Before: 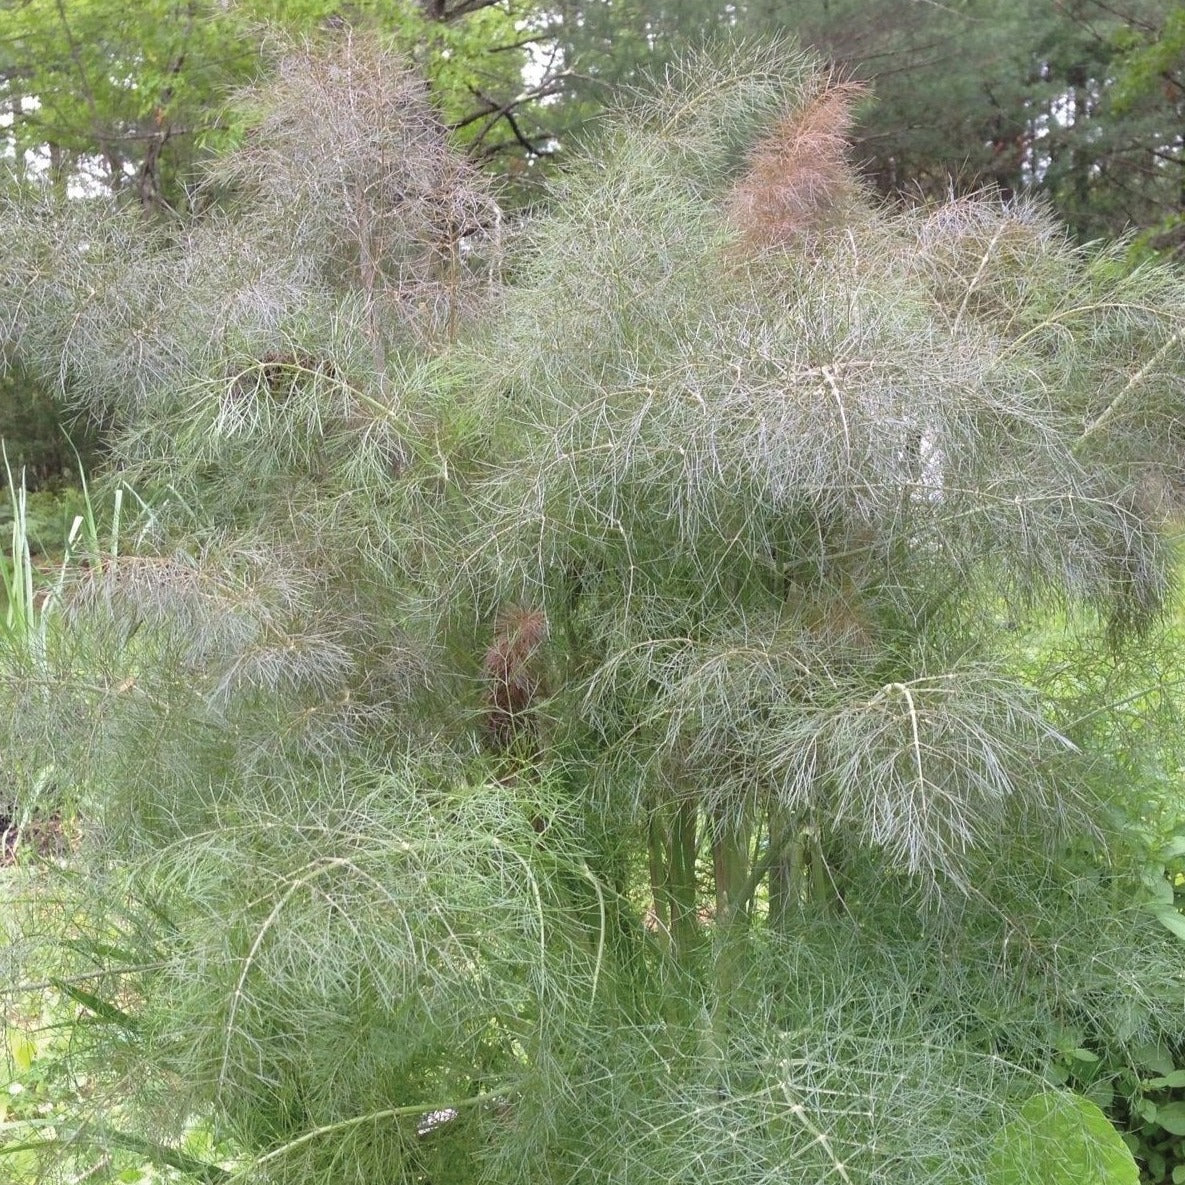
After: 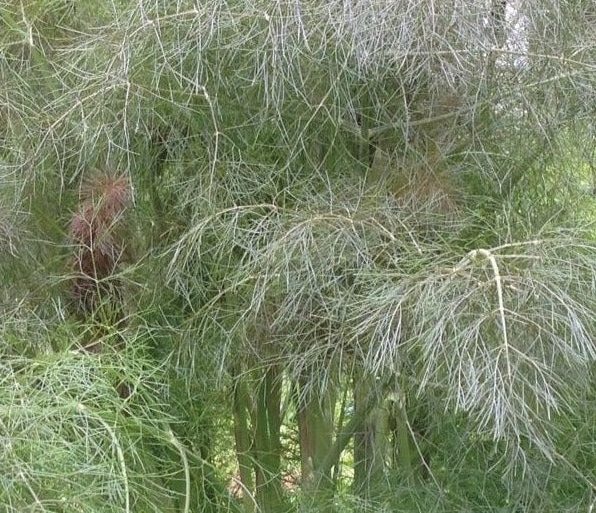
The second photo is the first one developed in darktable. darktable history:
crop: left 35.03%, top 36.625%, right 14.663%, bottom 20.057%
